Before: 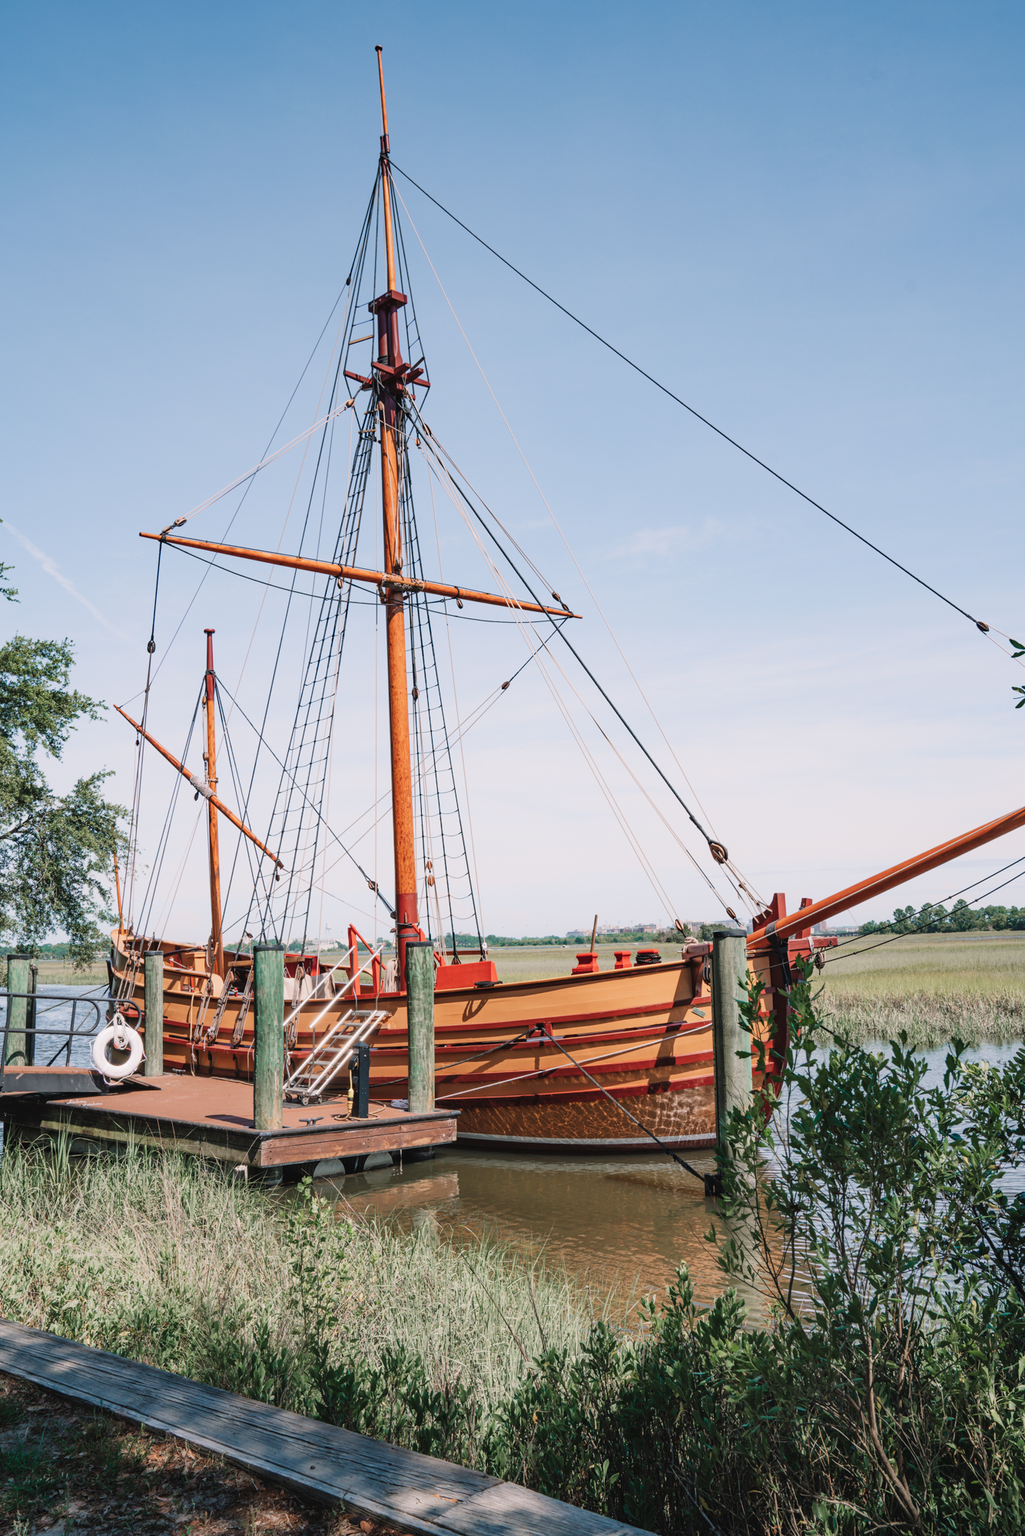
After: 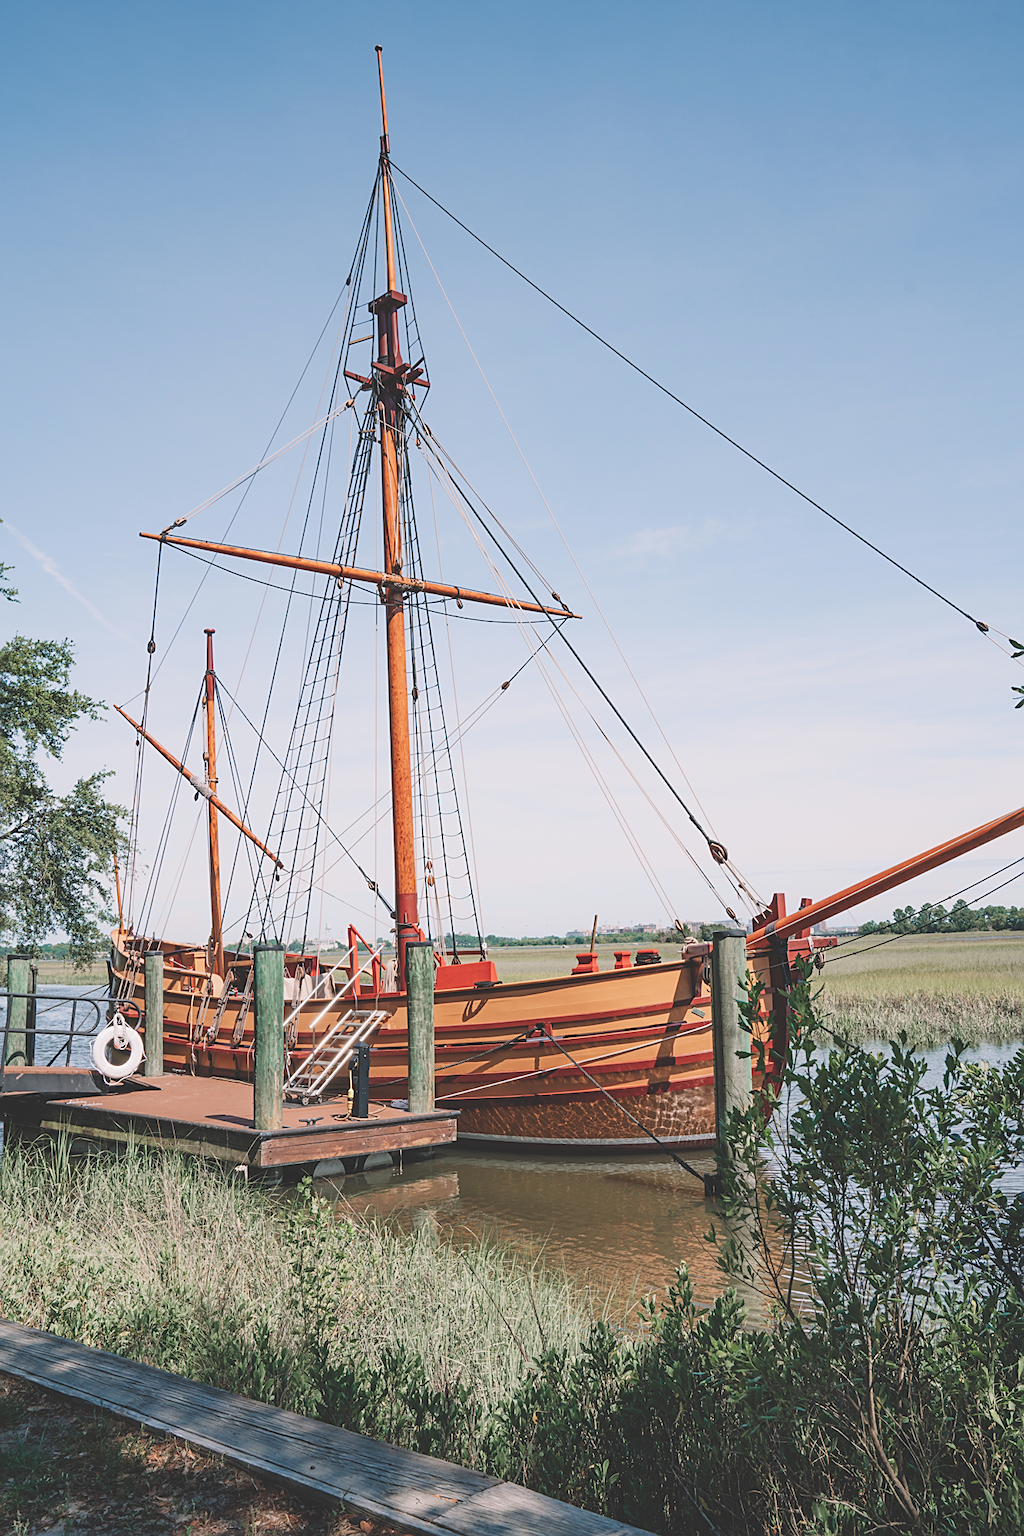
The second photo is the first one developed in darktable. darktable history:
exposure: black level correction -0.023, exposure -0.036 EV, compensate highlight preservation false
sharpen: on, module defaults
